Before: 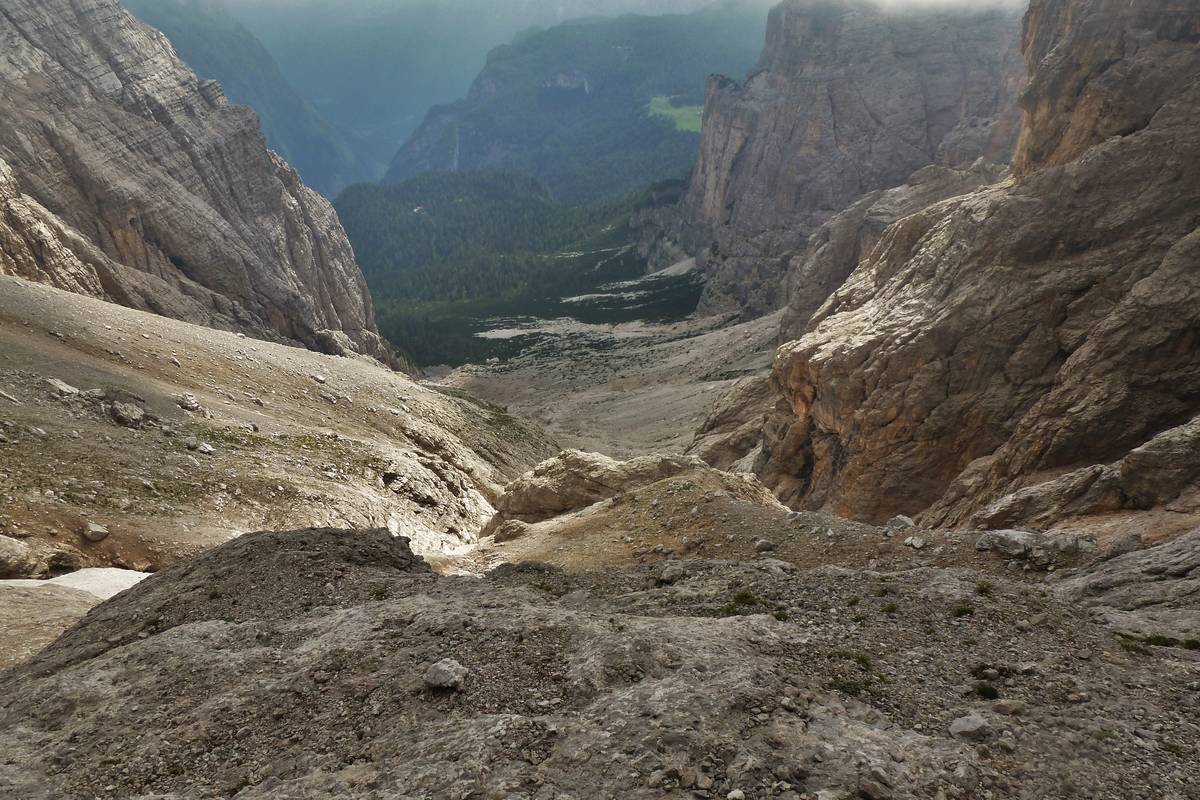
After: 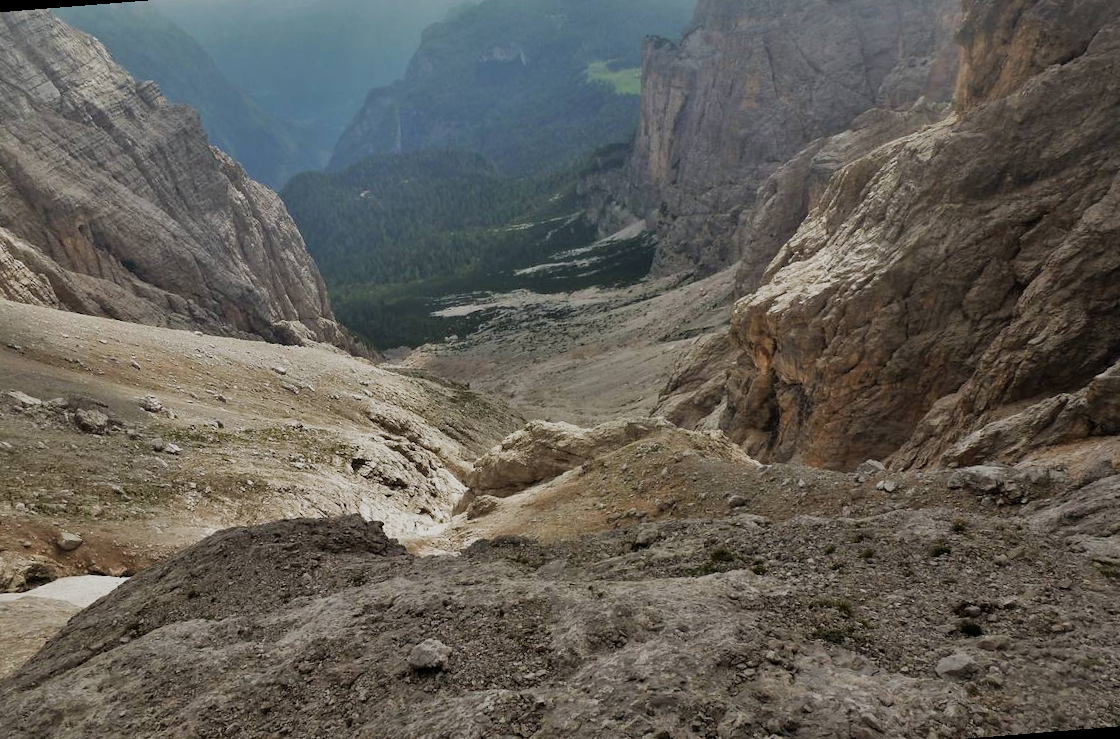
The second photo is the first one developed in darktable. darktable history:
rotate and perspective: rotation -4.57°, crop left 0.054, crop right 0.944, crop top 0.087, crop bottom 0.914
filmic rgb: middle gray luminance 18.42%, black relative exposure -11.25 EV, white relative exposure 3.75 EV, threshold 6 EV, target black luminance 0%, hardness 5.87, latitude 57.4%, contrast 0.963, shadows ↔ highlights balance 49.98%, add noise in highlights 0, preserve chrominance luminance Y, color science v3 (2019), use custom middle-gray values true, iterations of high-quality reconstruction 0, contrast in highlights soft, enable highlight reconstruction true
